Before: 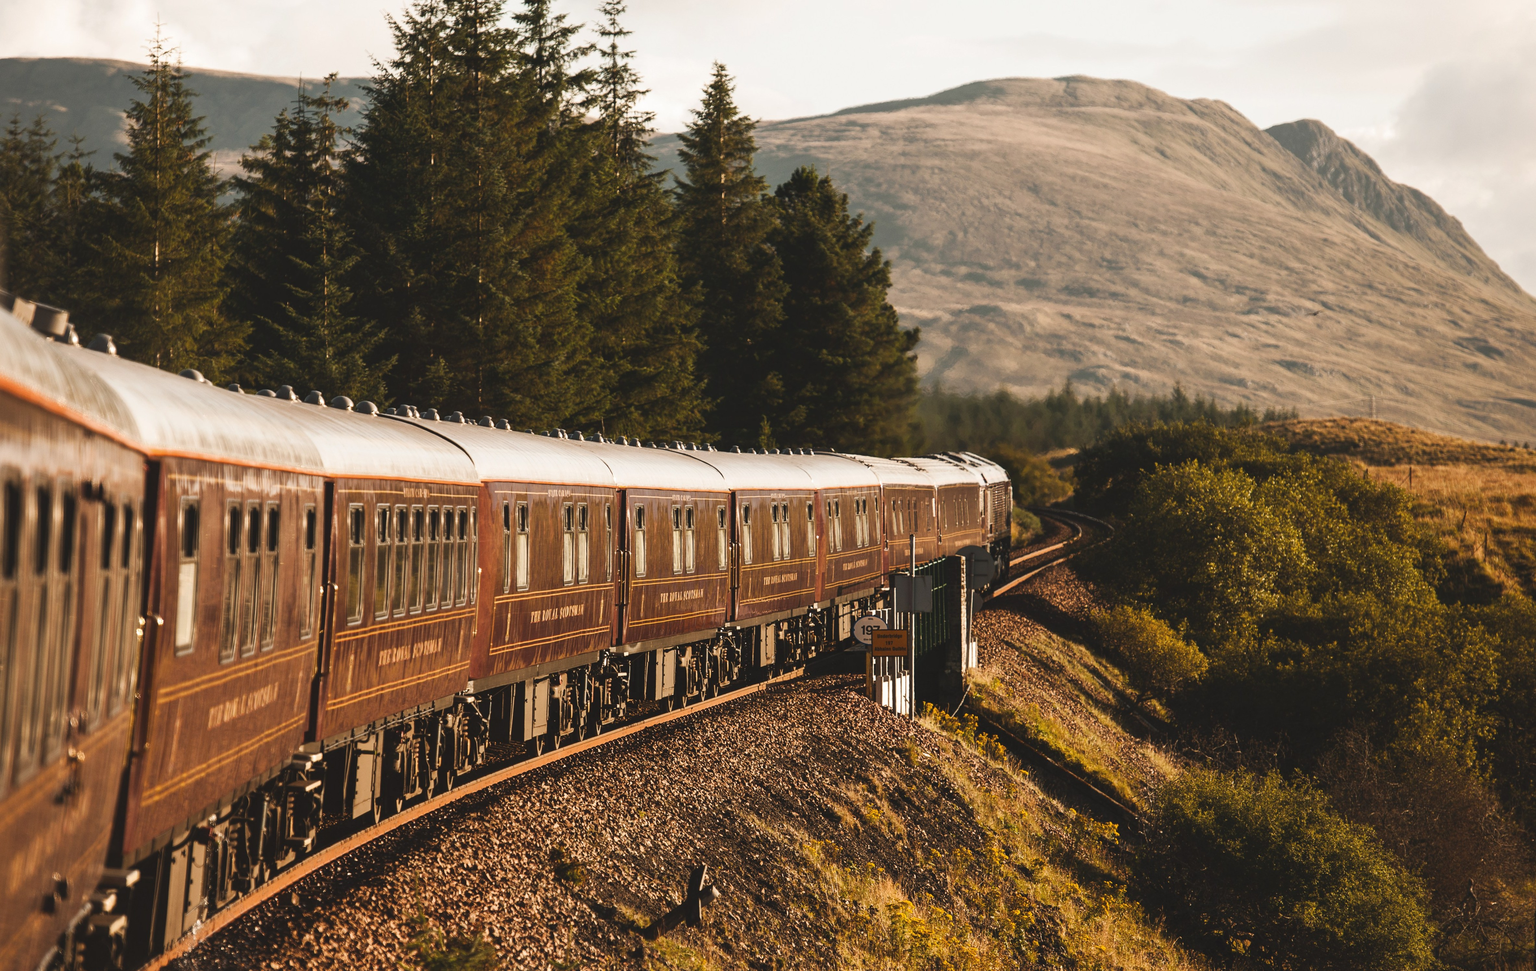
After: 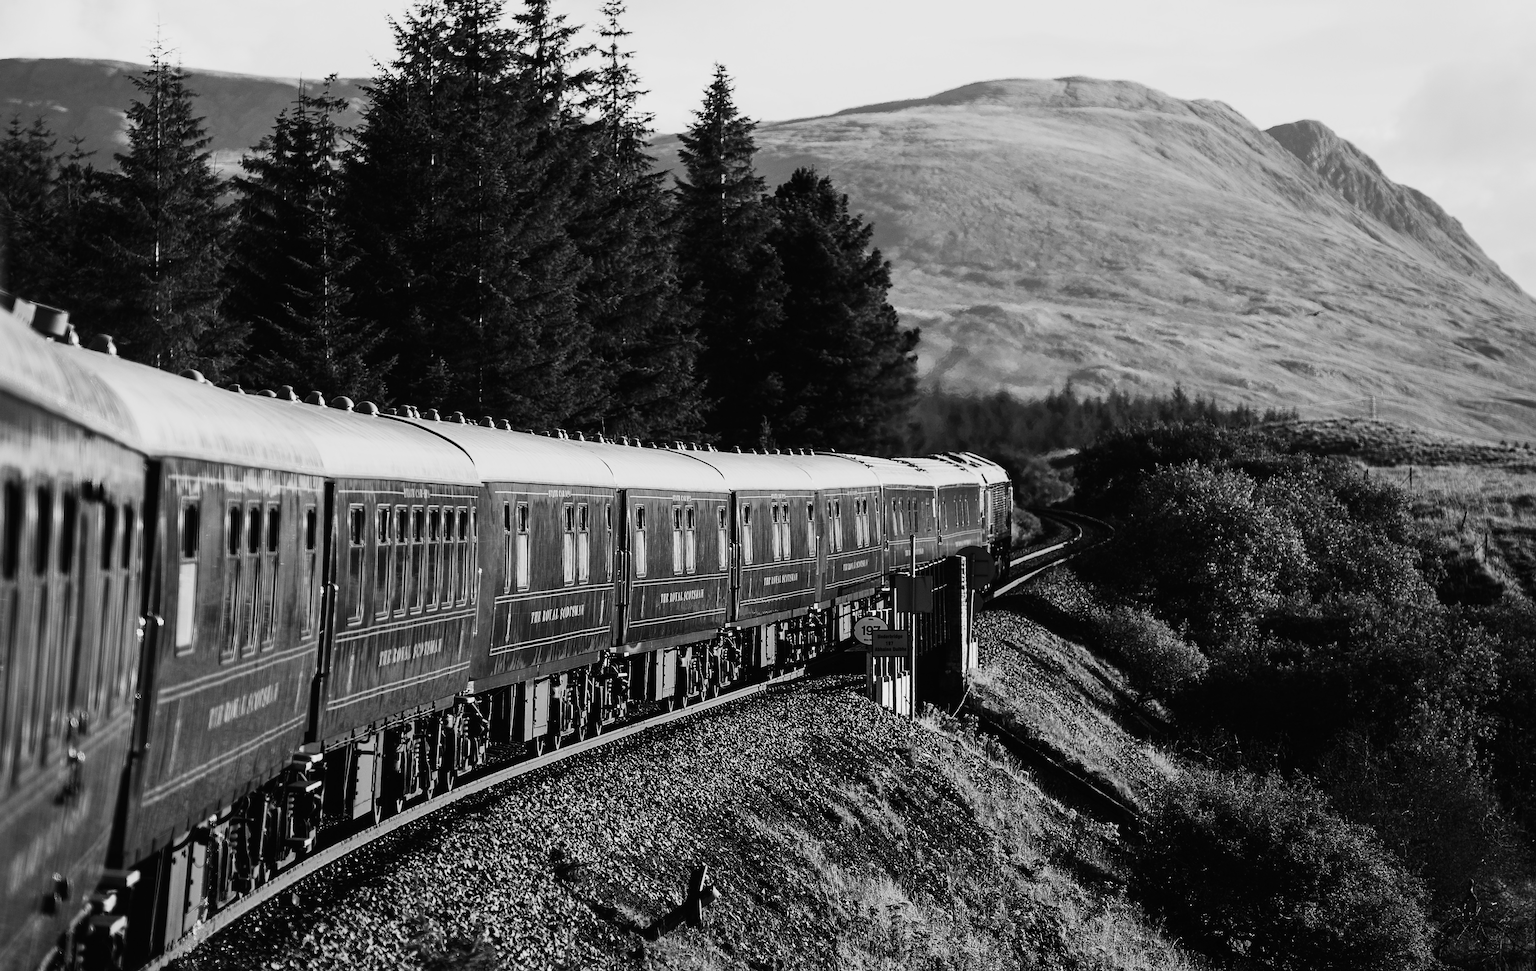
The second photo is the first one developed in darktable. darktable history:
monochrome: on, module defaults
sharpen: on, module defaults
shadows and highlights: shadows -12.5, white point adjustment 4, highlights 28.33
filmic rgb: middle gray luminance 29%, black relative exposure -10.3 EV, white relative exposure 5.5 EV, threshold 6 EV, target black luminance 0%, hardness 3.95, latitude 2.04%, contrast 1.132, highlights saturation mix 5%, shadows ↔ highlights balance 15.11%, preserve chrominance no, color science v3 (2019), use custom middle-gray values true, iterations of high-quality reconstruction 0, enable highlight reconstruction true
contrast brightness saturation: contrast 0.2, brightness 0.15, saturation 0.14
